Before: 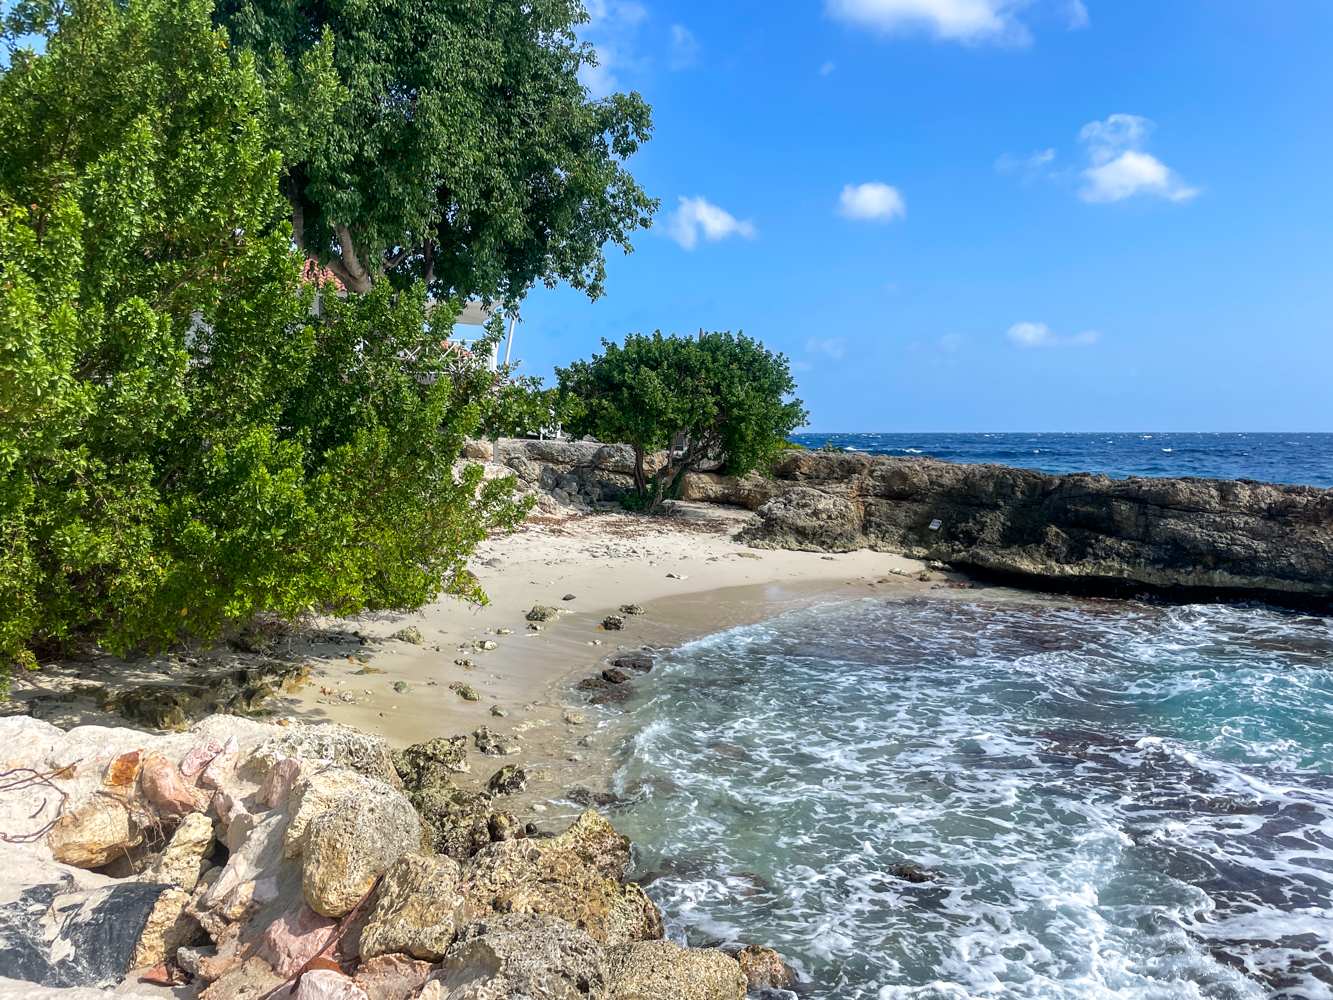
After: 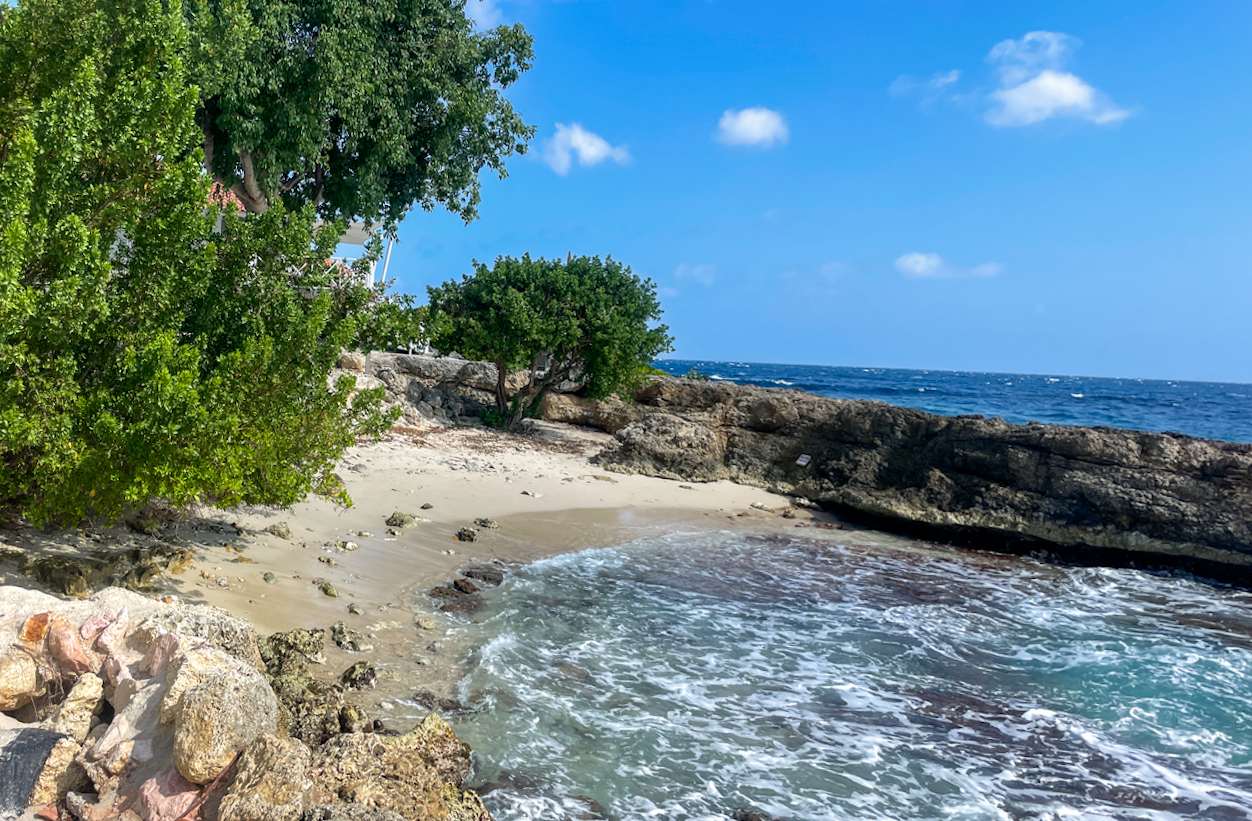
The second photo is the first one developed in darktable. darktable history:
rotate and perspective: rotation 1.69°, lens shift (vertical) -0.023, lens shift (horizontal) -0.291, crop left 0.025, crop right 0.988, crop top 0.092, crop bottom 0.842
color zones: curves: ch0 [(0, 0.5) (0.143, 0.5) (0.286, 0.5) (0.429, 0.5) (0.571, 0.5) (0.714, 0.476) (0.857, 0.5) (1, 0.5)]; ch2 [(0, 0.5) (0.143, 0.5) (0.286, 0.5) (0.429, 0.5) (0.571, 0.5) (0.714, 0.487) (0.857, 0.5) (1, 0.5)]
crop and rotate: angle -1.69°
